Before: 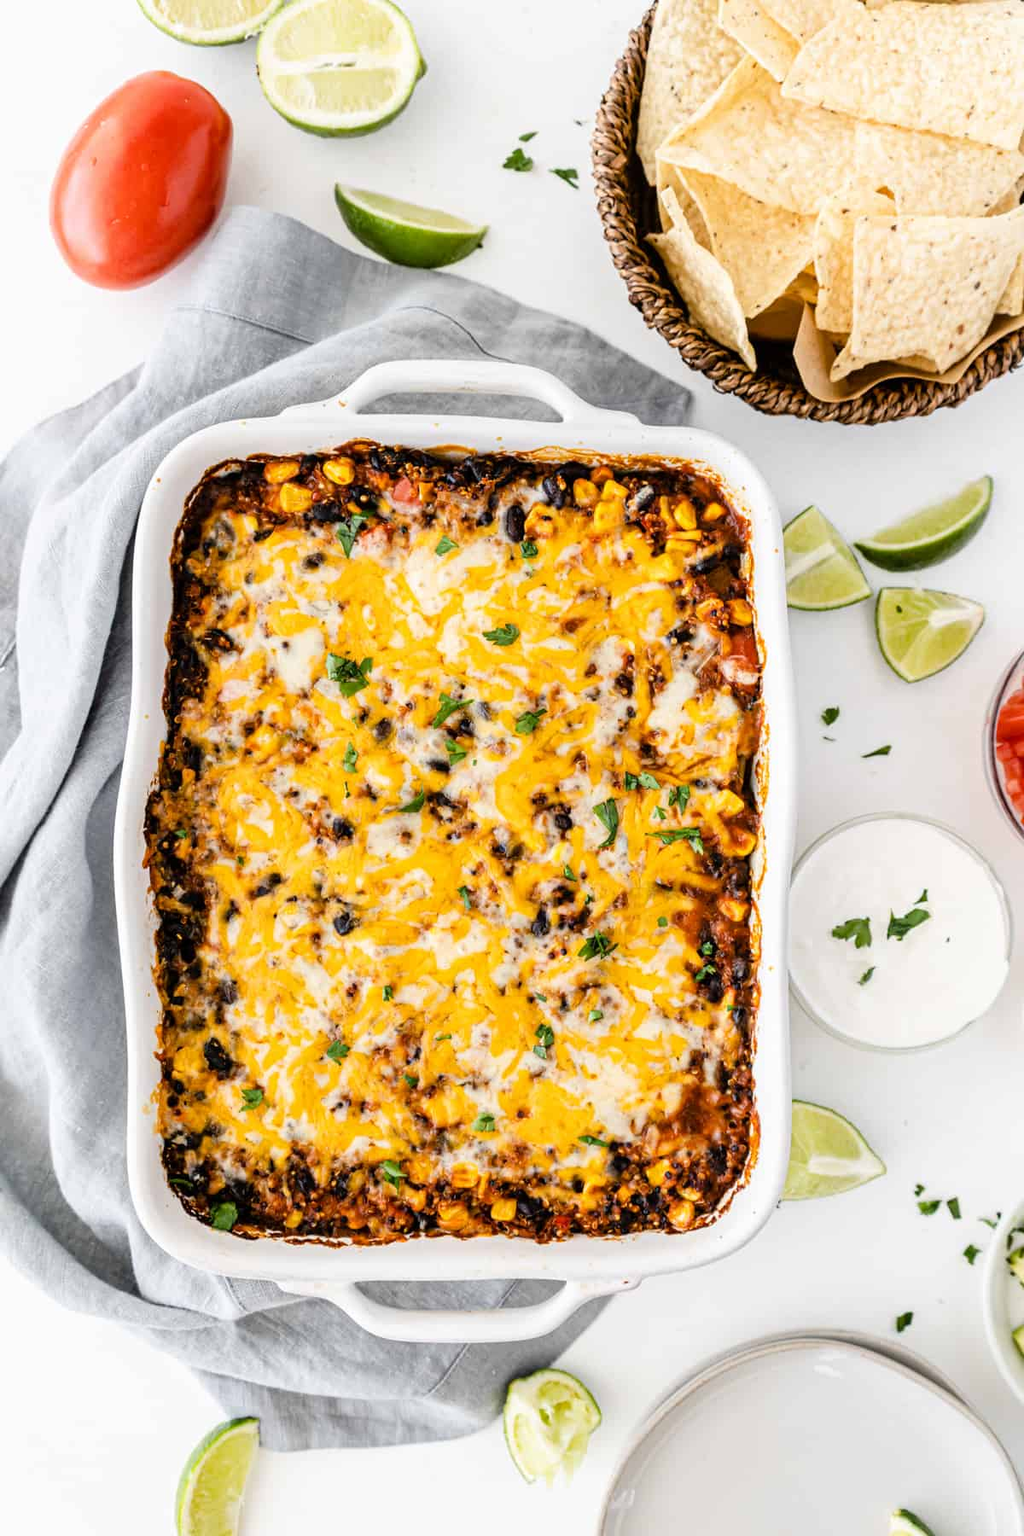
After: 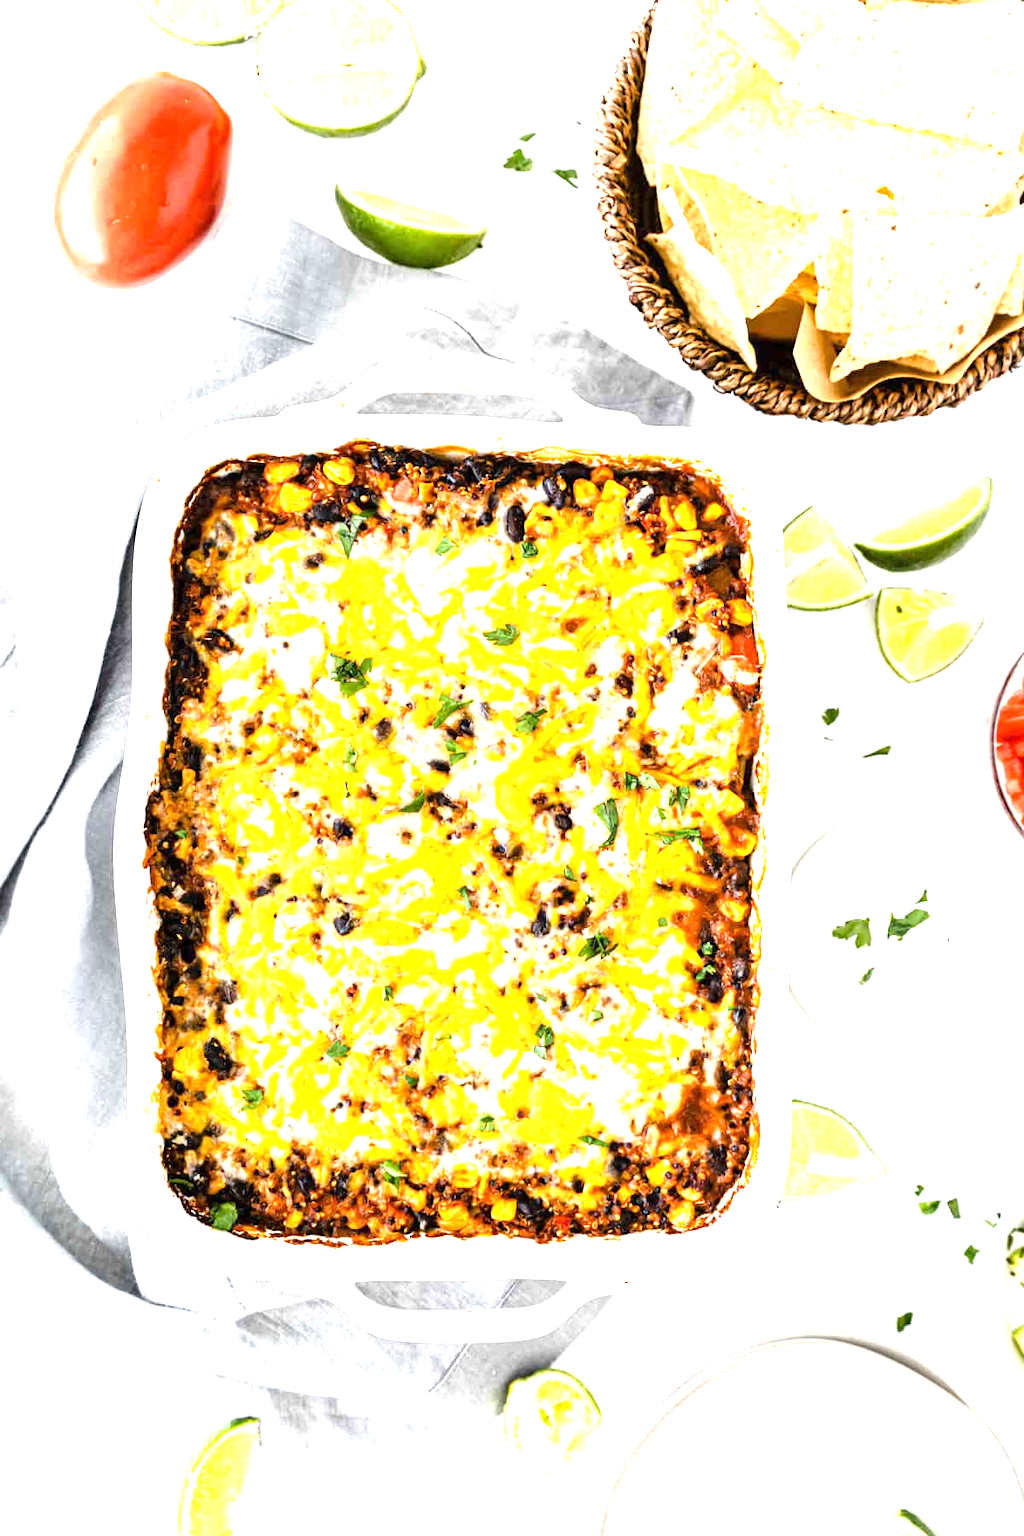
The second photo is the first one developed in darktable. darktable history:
exposure: exposure 1.272 EV, compensate highlight preservation false
